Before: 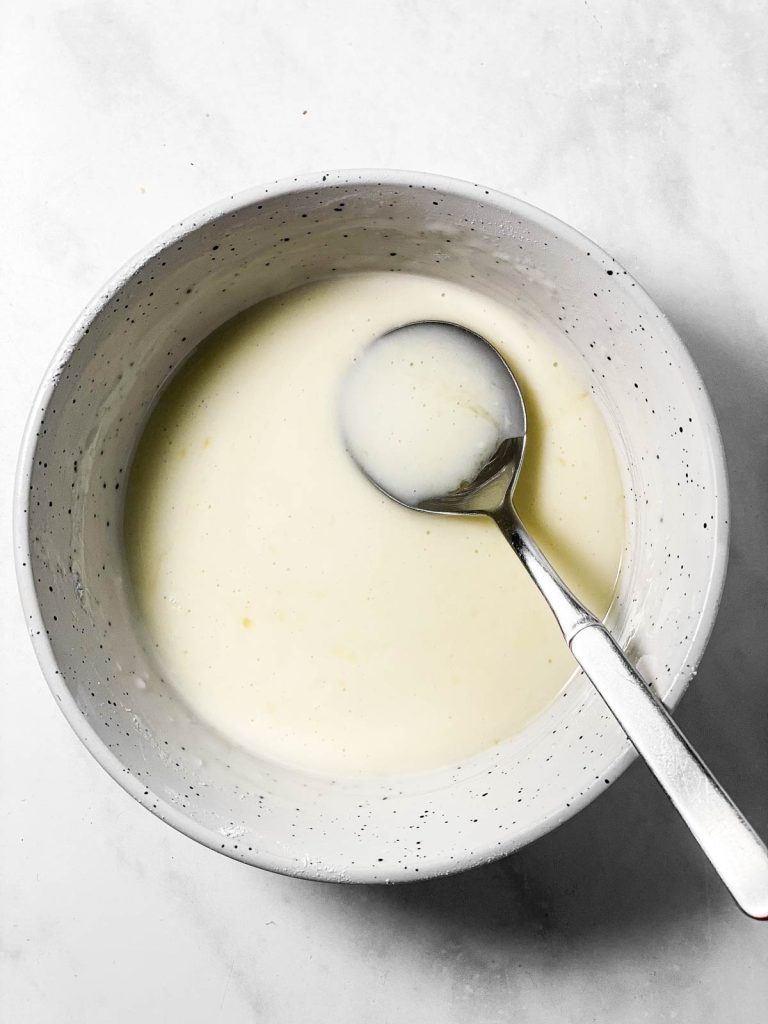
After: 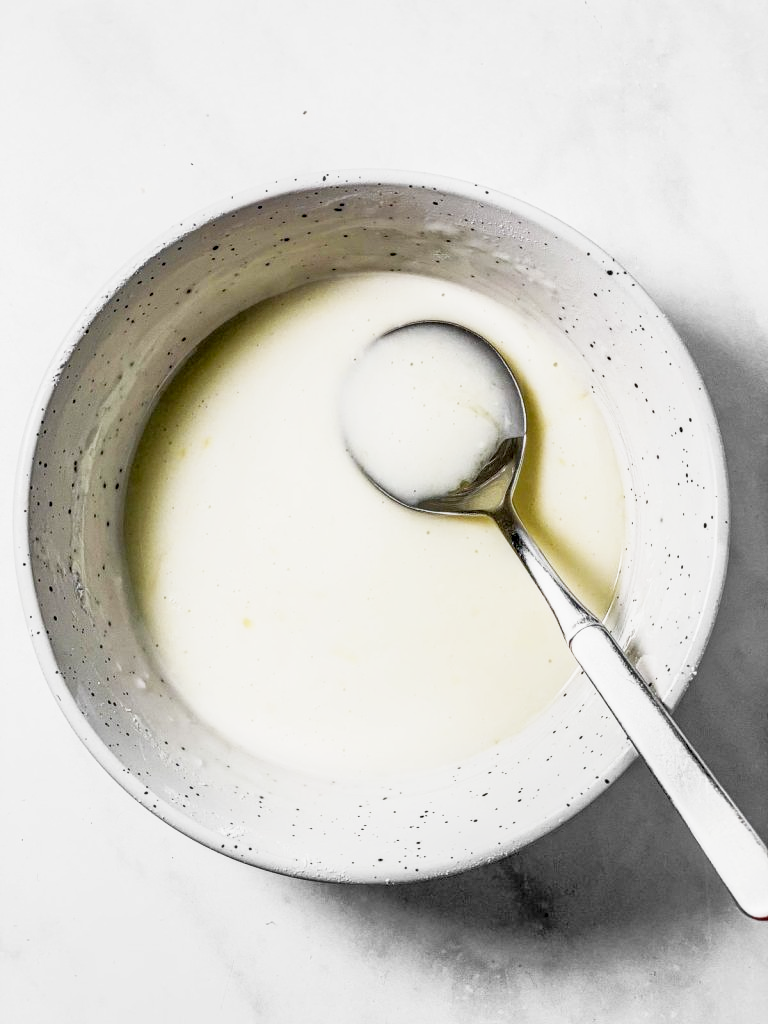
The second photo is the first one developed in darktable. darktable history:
base curve: curves: ch0 [(0, 0) (0.088, 0.125) (0.176, 0.251) (0.354, 0.501) (0.613, 0.749) (1, 0.877)], preserve colors none
exposure: exposure -0.041 EV, compensate highlight preservation false
local contrast: detail 160%
tone equalizer: -7 EV 0.164 EV, -6 EV 0.583 EV, -5 EV 1.18 EV, -4 EV 1.29 EV, -3 EV 1.12 EV, -2 EV 0.6 EV, -1 EV 0.156 EV
